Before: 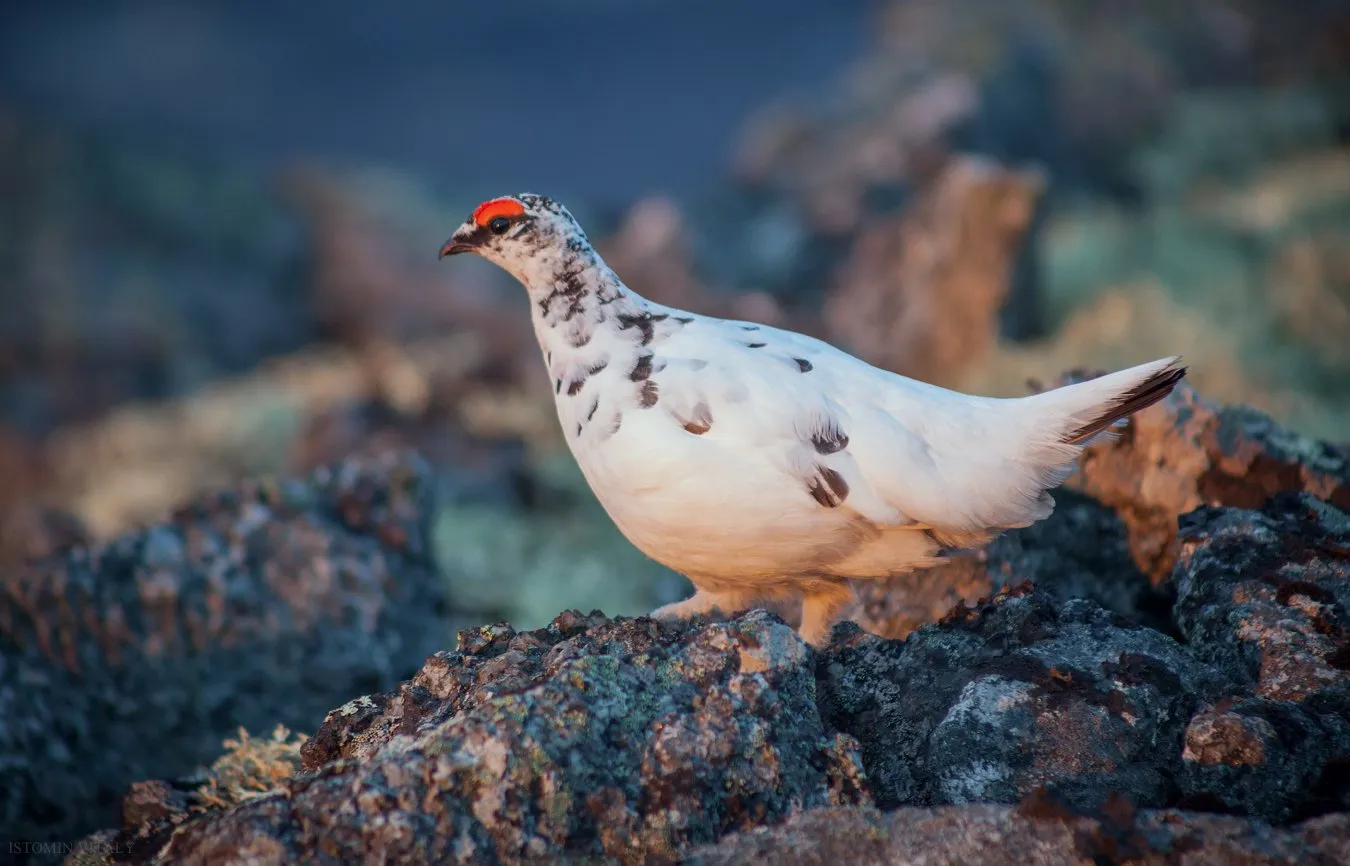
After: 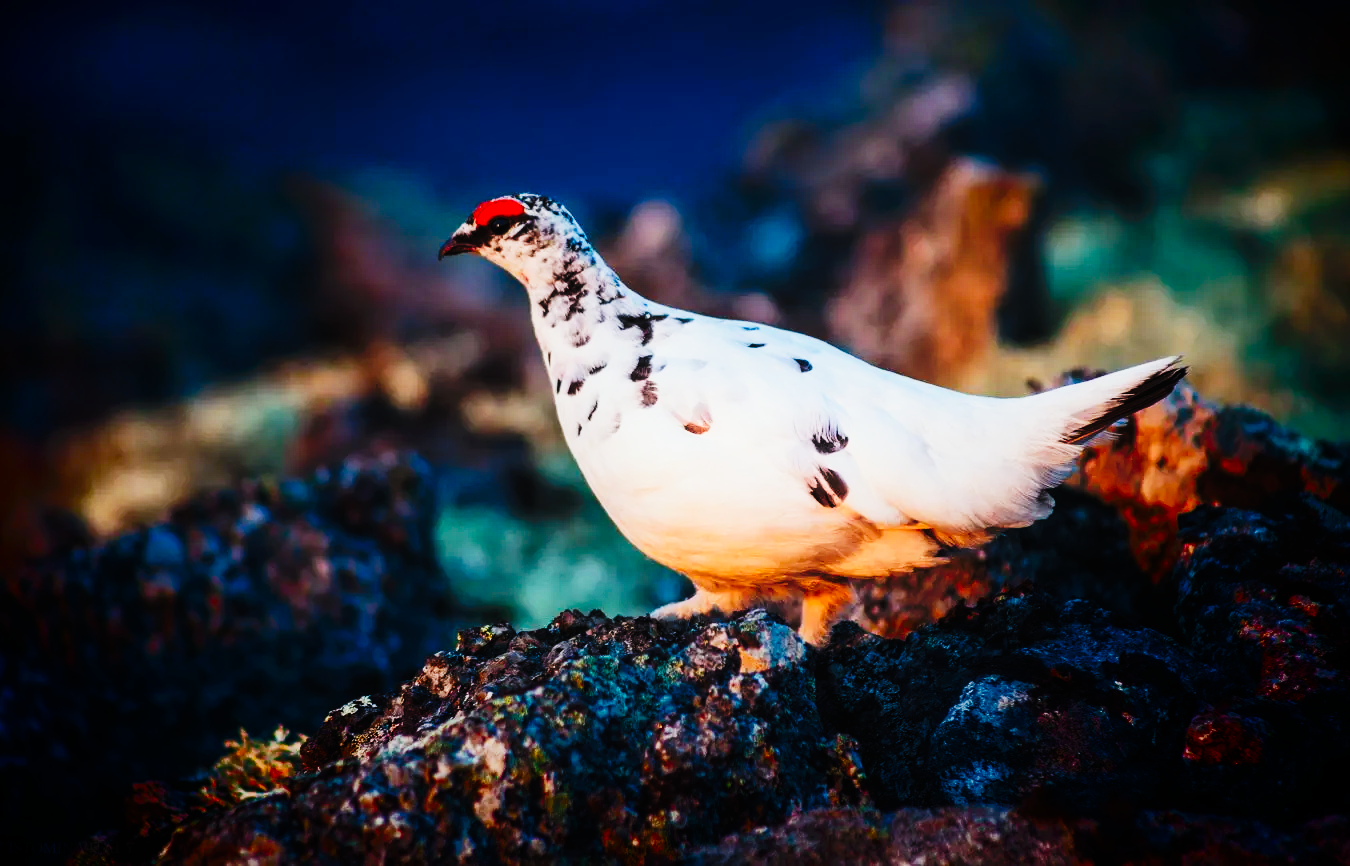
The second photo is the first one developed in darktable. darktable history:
filmic rgb: black relative exposure -7.65 EV, white relative exposure 4.56 EV, hardness 3.61
local contrast: mode bilateral grid, contrast 100, coarseness 100, detail 91%, midtone range 0.2
shadows and highlights: shadows -54.3, highlights 86.09, soften with gaussian
tone curve: curves: ch0 [(0, 0) (0.003, 0.004) (0.011, 0.006) (0.025, 0.008) (0.044, 0.012) (0.069, 0.017) (0.1, 0.021) (0.136, 0.029) (0.177, 0.043) (0.224, 0.062) (0.277, 0.108) (0.335, 0.166) (0.399, 0.301) (0.468, 0.467) (0.543, 0.64) (0.623, 0.803) (0.709, 0.908) (0.801, 0.969) (0.898, 0.988) (1, 1)], preserve colors none
